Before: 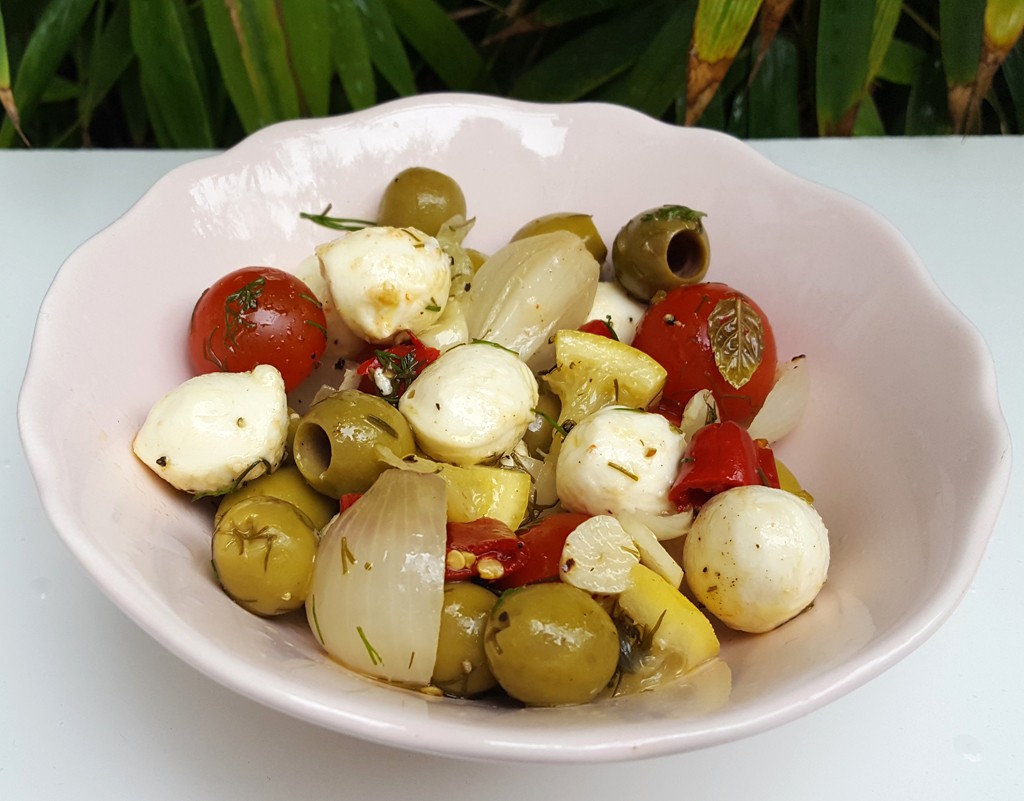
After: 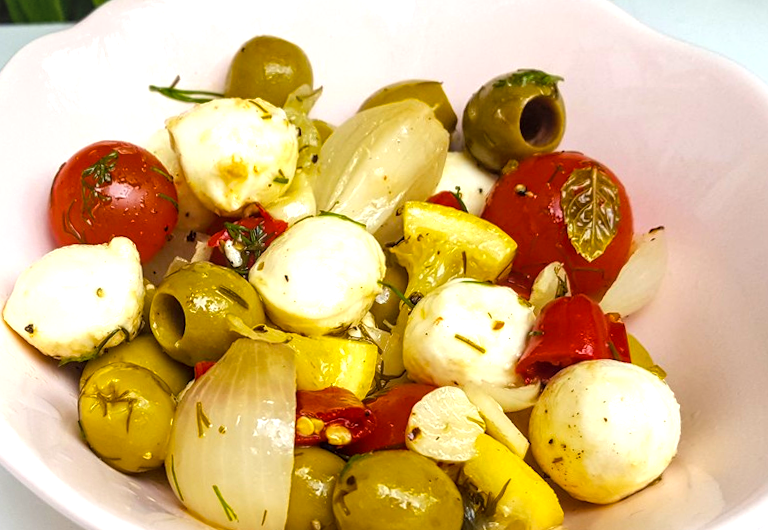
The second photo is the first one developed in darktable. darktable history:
exposure: exposure 0.6 EV, compensate highlight preservation false
rotate and perspective: rotation 0.062°, lens shift (vertical) 0.115, lens shift (horizontal) -0.133, crop left 0.047, crop right 0.94, crop top 0.061, crop bottom 0.94
local contrast: on, module defaults
tone equalizer: on, module defaults
crop: left 9.712%, top 16.928%, right 10.845%, bottom 12.332%
white balance: emerald 1
color balance rgb: perceptual saturation grading › global saturation 25%, global vibrance 20%
